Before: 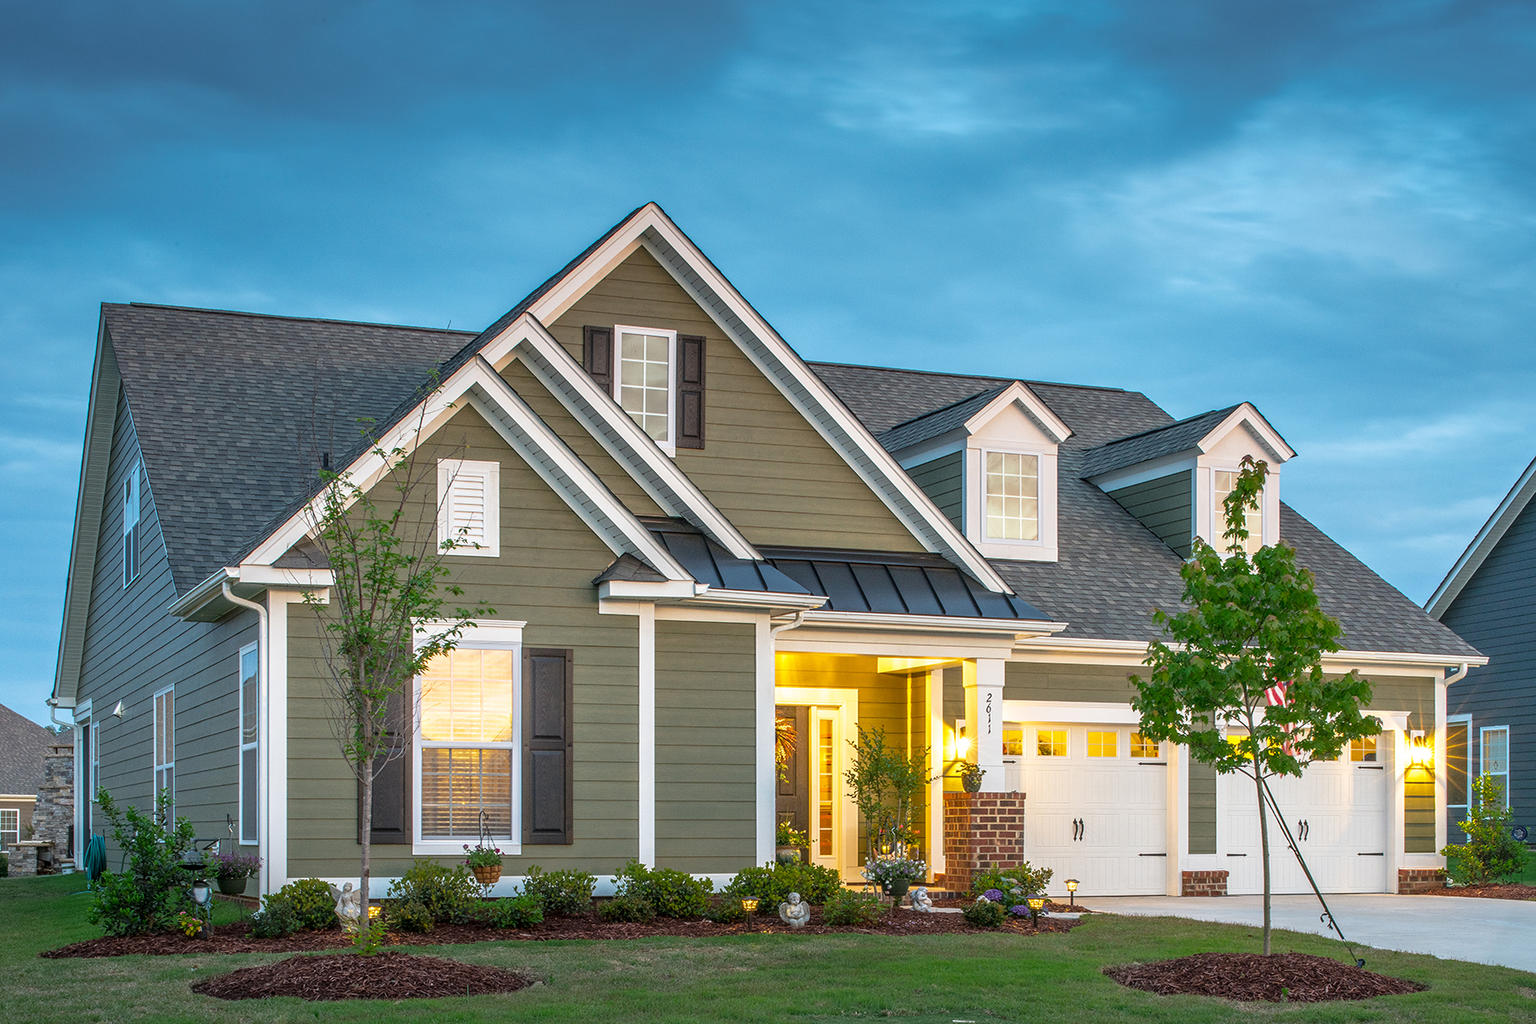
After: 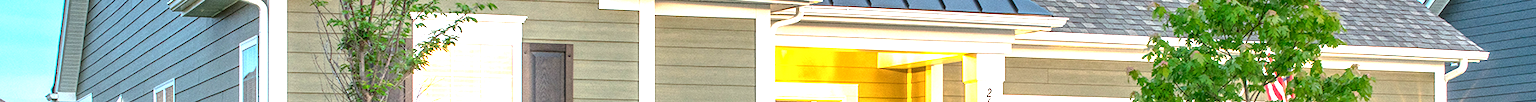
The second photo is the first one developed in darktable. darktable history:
local contrast: on, module defaults
exposure: exposure 1.2 EV, compensate highlight preservation false
white balance: emerald 1
crop and rotate: top 59.084%, bottom 30.916%
